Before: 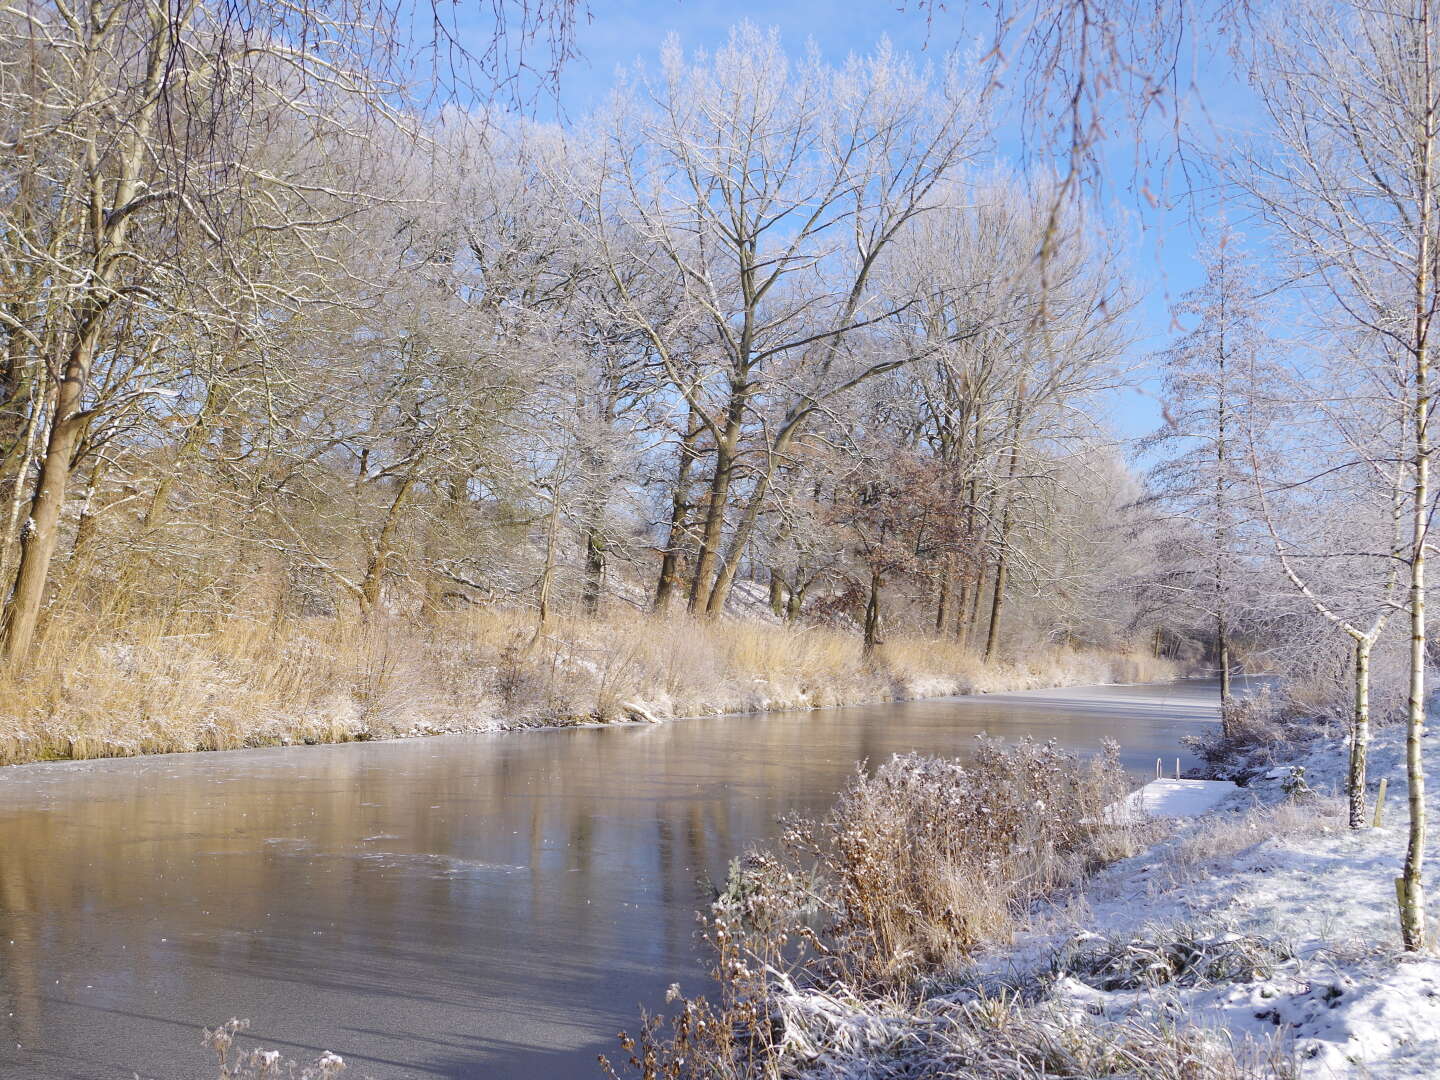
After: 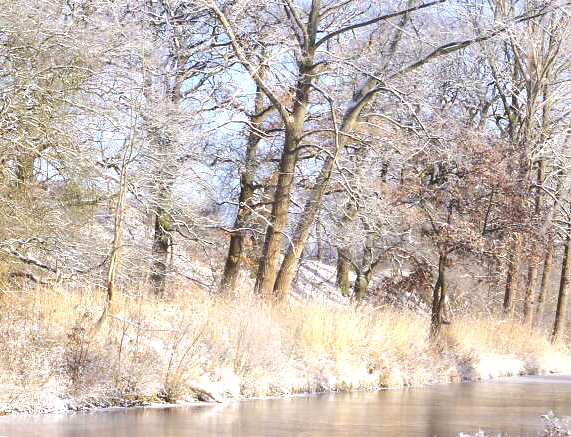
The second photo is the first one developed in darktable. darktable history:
exposure: exposure 0.751 EV, compensate exposure bias true, compensate highlight preservation false
crop: left 30.135%, top 29.674%, right 30.182%, bottom 29.831%
tone equalizer: on, module defaults
local contrast: mode bilateral grid, contrast 20, coarseness 49, detail 119%, midtone range 0.2
